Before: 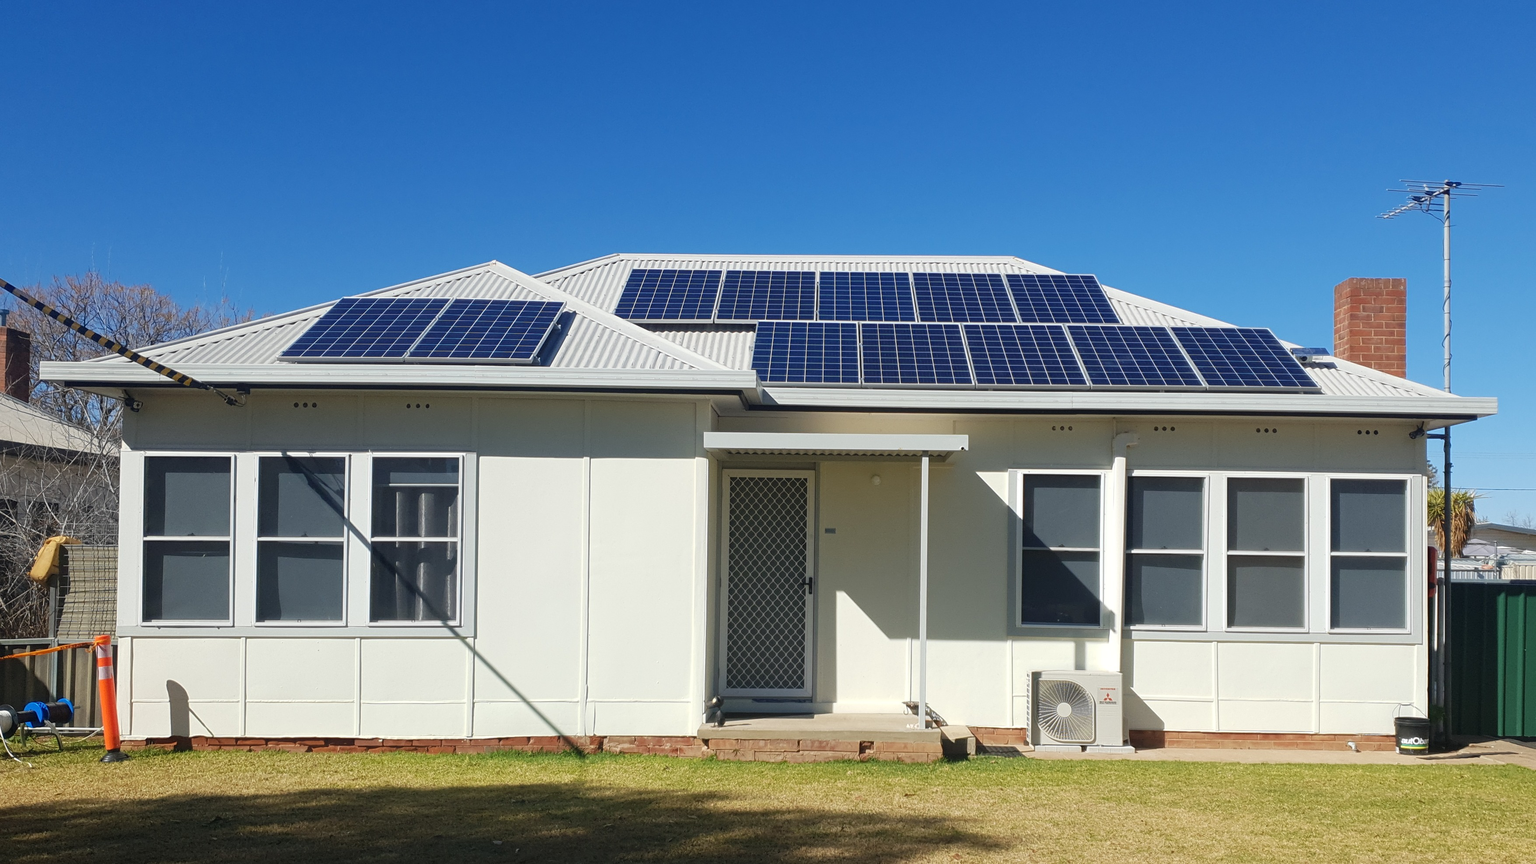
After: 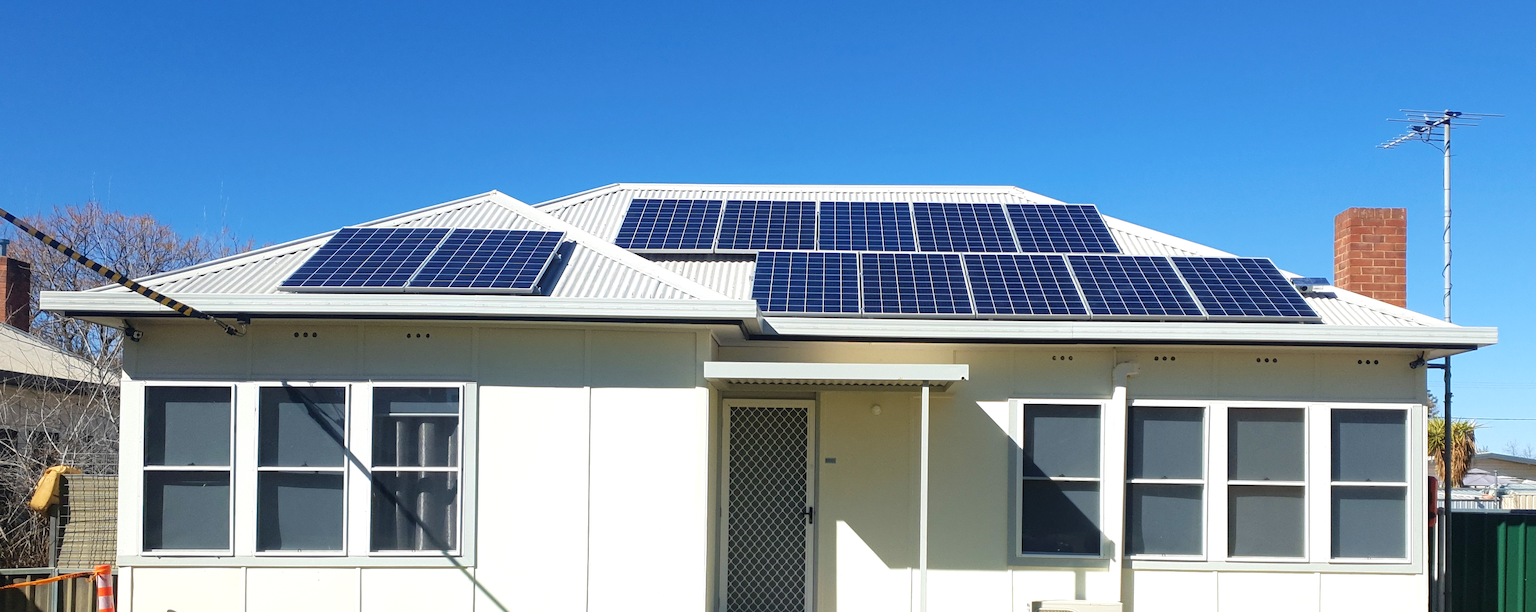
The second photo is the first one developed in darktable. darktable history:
crop and rotate: top 8.166%, bottom 20.903%
velvia: on, module defaults
tone equalizer: -8 EV -0.446 EV, -7 EV -0.418 EV, -6 EV -0.352 EV, -5 EV -0.225 EV, -3 EV 0.201 EV, -2 EV 0.356 EV, -1 EV 0.372 EV, +0 EV 0.441 EV
